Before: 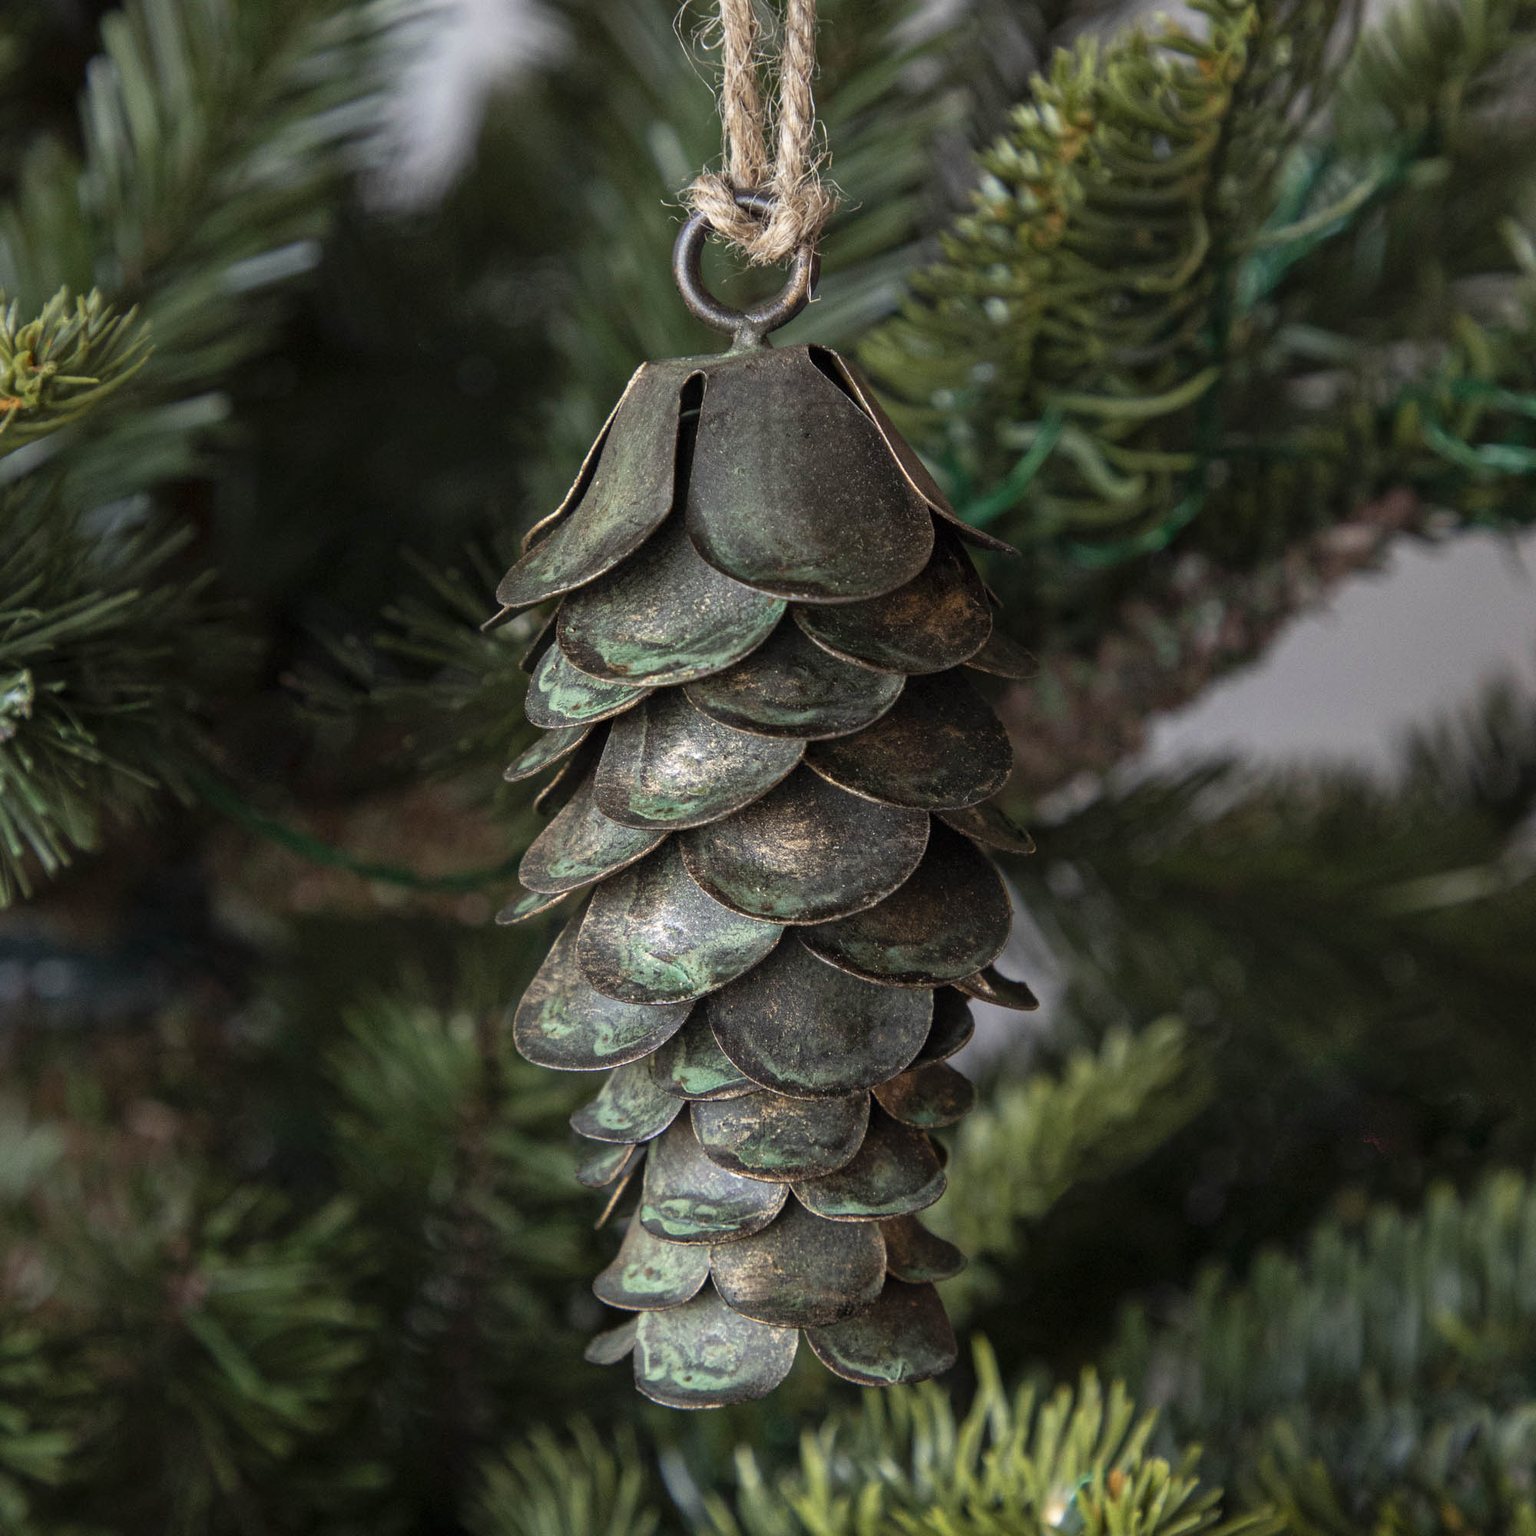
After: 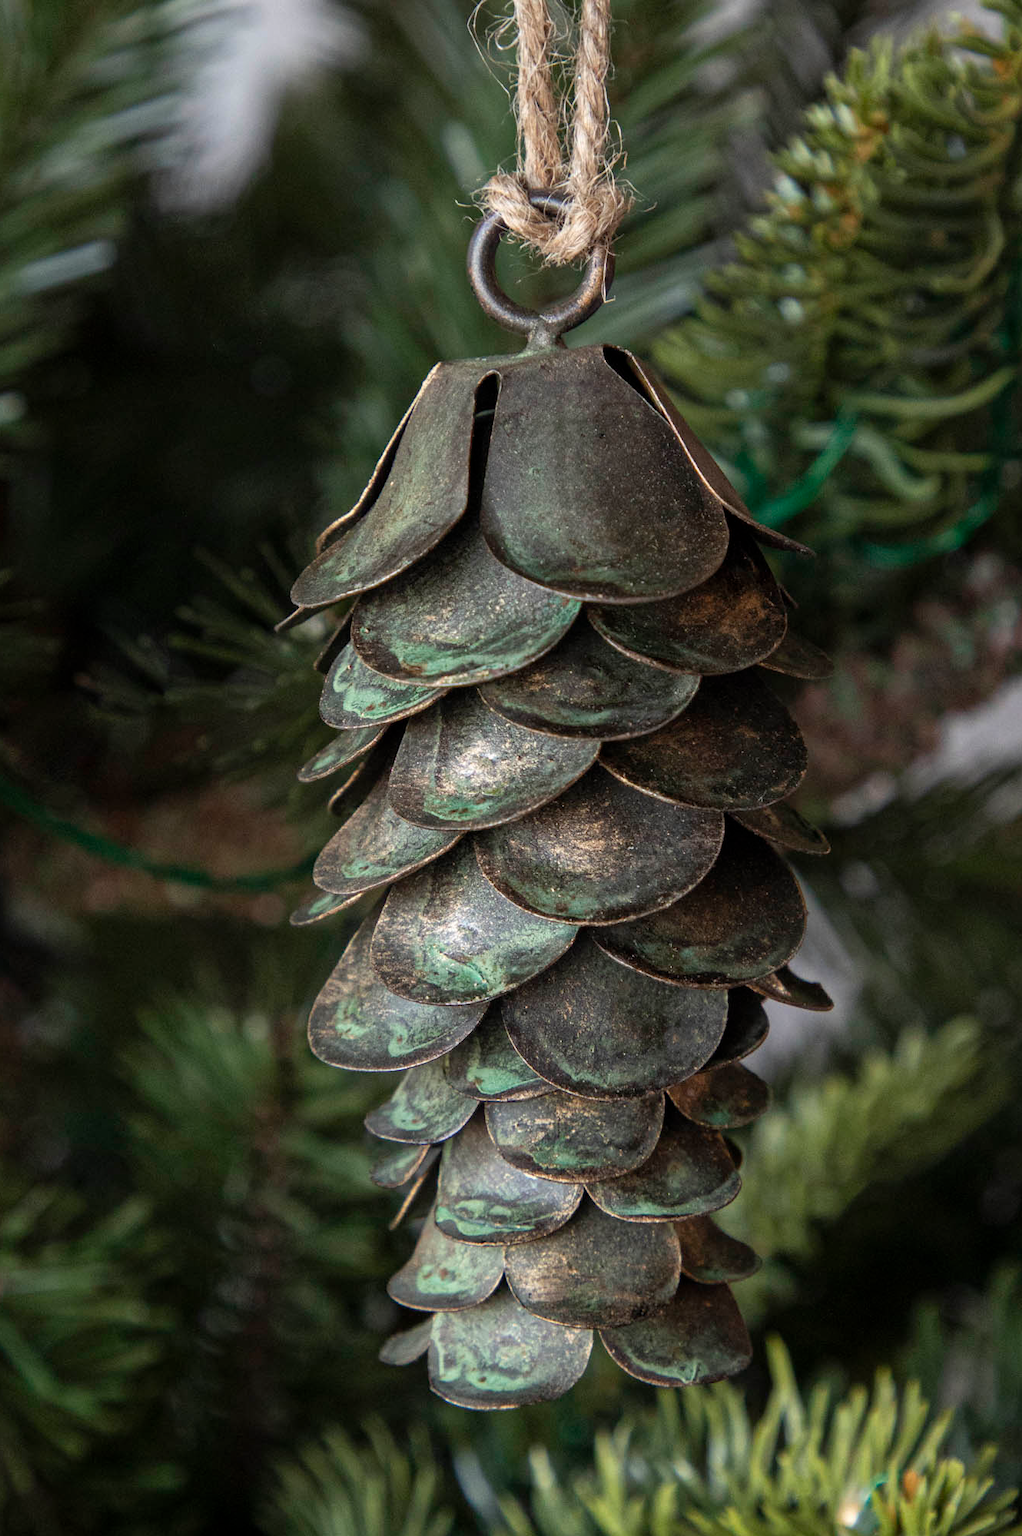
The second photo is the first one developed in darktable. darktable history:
crop and rotate: left 13.448%, right 19.955%
